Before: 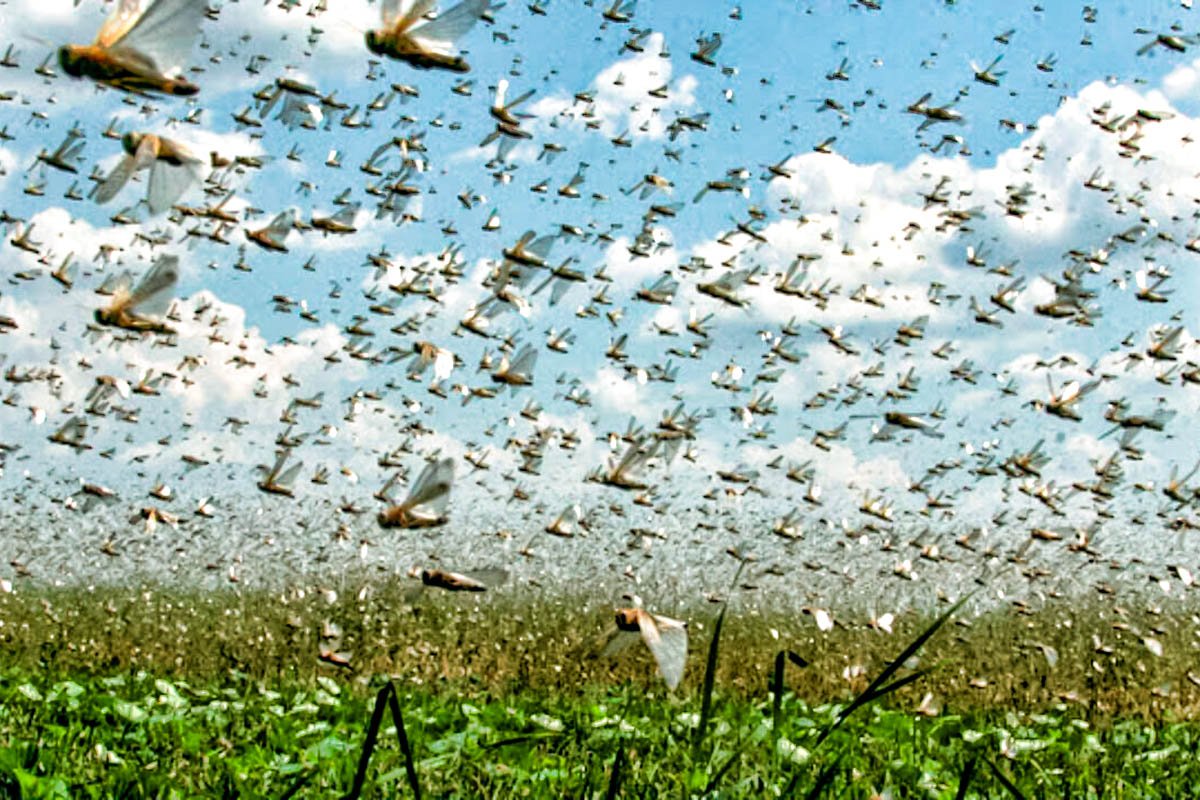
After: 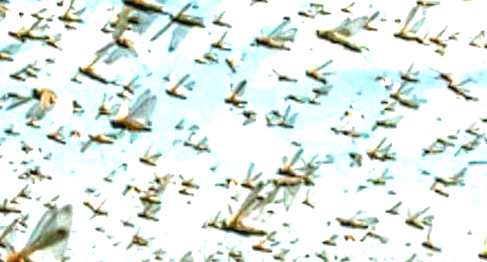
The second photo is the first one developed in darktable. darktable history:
local contrast: on, module defaults
crop: left 31.783%, top 31.806%, right 27.581%, bottom 35.368%
exposure: exposure 0.945 EV, compensate highlight preservation false
